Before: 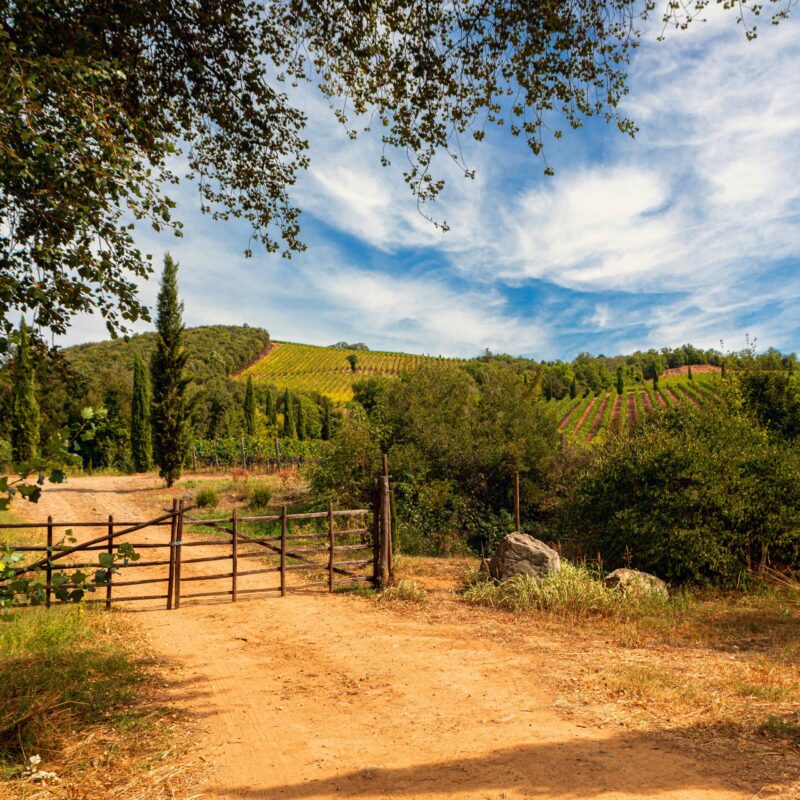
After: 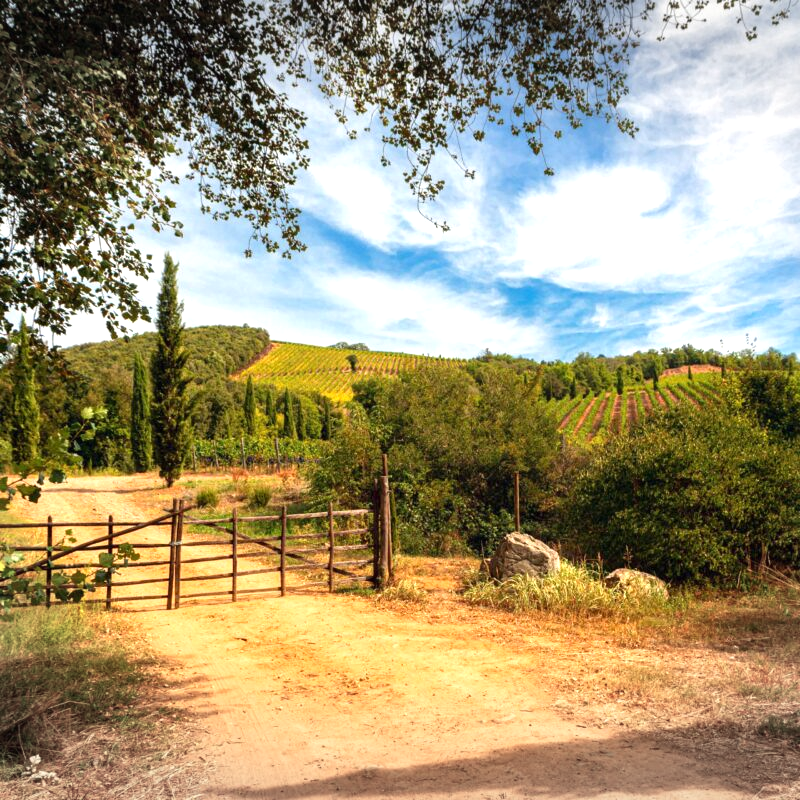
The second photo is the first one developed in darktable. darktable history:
exposure: black level correction 0, exposure 0.7 EV, compensate exposure bias true, compensate highlight preservation false
vignetting: fall-off start 100%, brightness -0.282, width/height ratio 1.31
